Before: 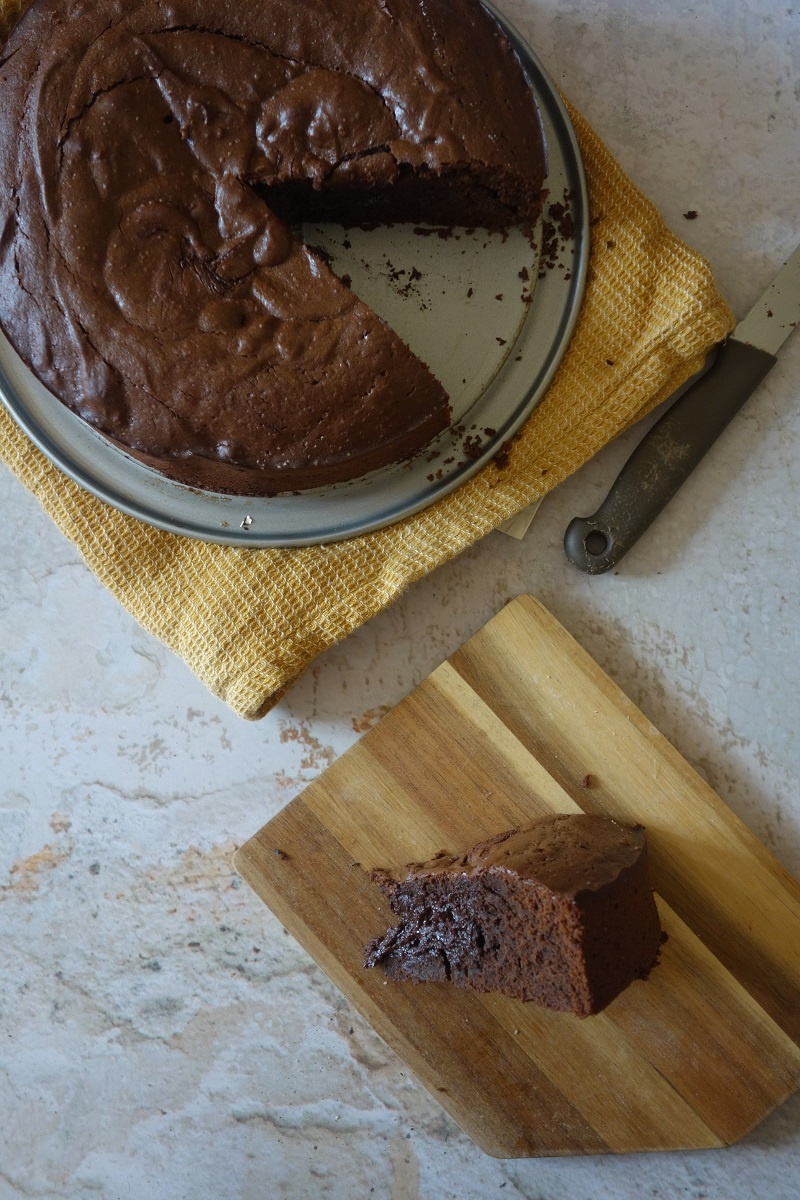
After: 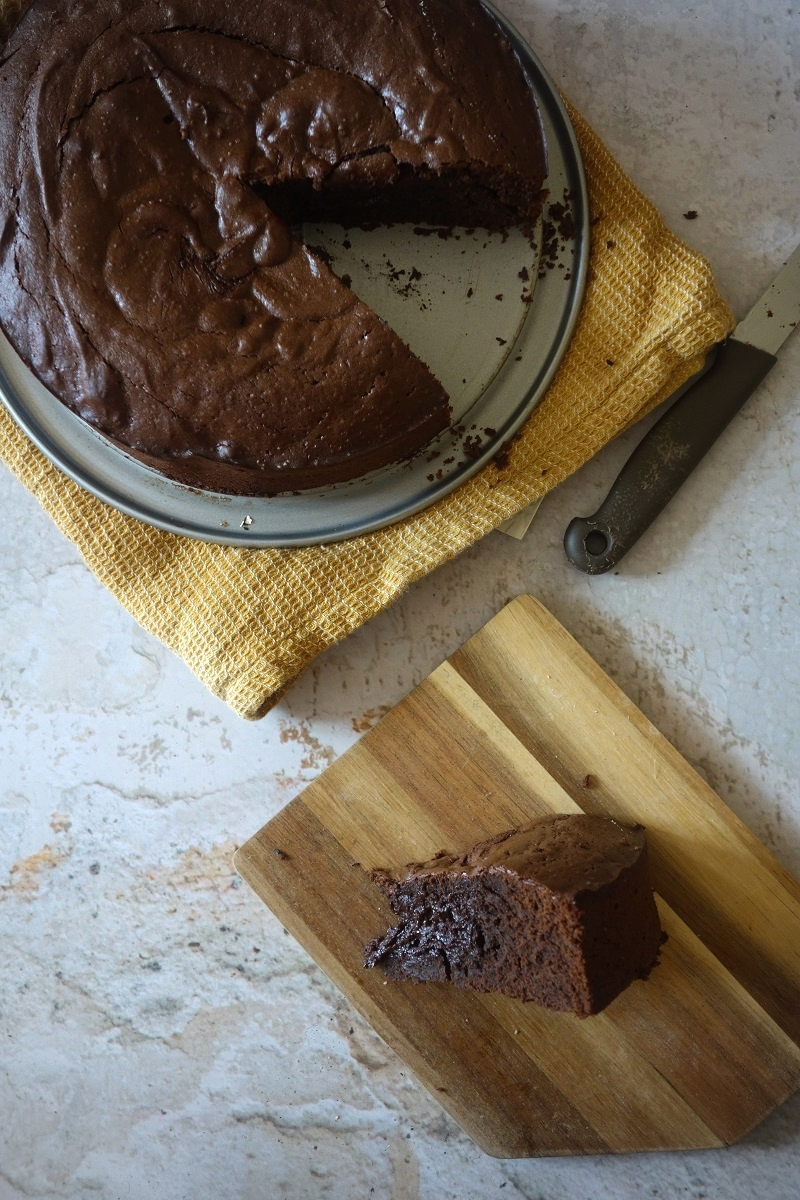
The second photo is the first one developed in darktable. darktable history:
vignetting: fall-off radius 60.92%
contrast equalizer: y [[0.5, 0.5, 0.472, 0.5, 0.5, 0.5], [0.5 ×6], [0.5 ×6], [0 ×6], [0 ×6]]
tone equalizer: -8 EV -0.417 EV, -7 EV -0.389 EV, -6 EV -0.333 EV, -5 EV -0.222 EV, -3 EV 0.222 EV, -2 EV 0.333 EV, -1 EV 0.389 EV, +0 EV 0.417 EV, edges refinement/feathering 500, mask exposure compensation -1.57 EV, preserve details no
